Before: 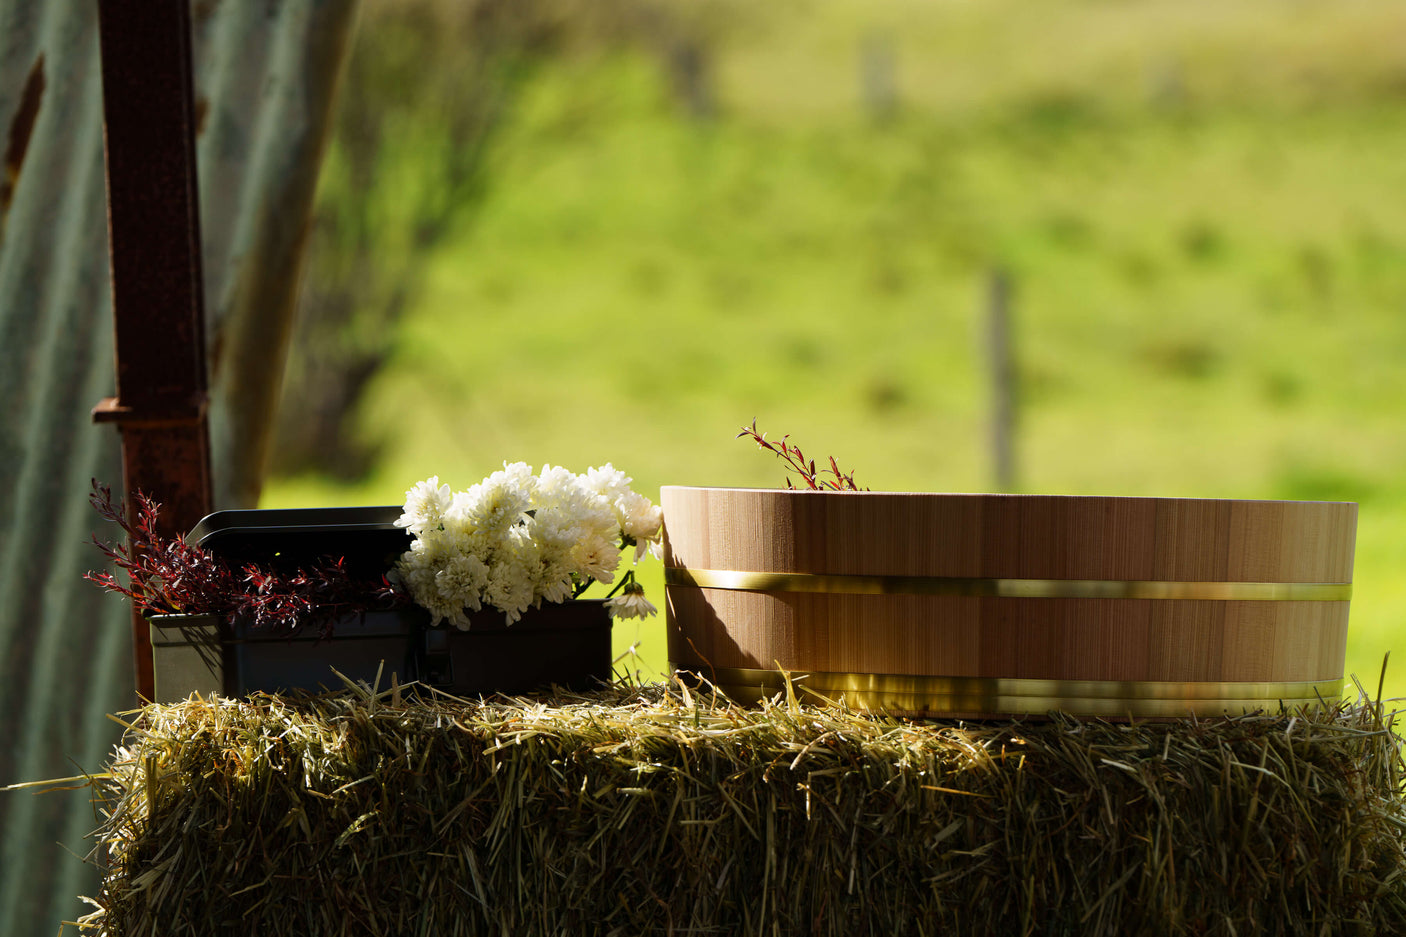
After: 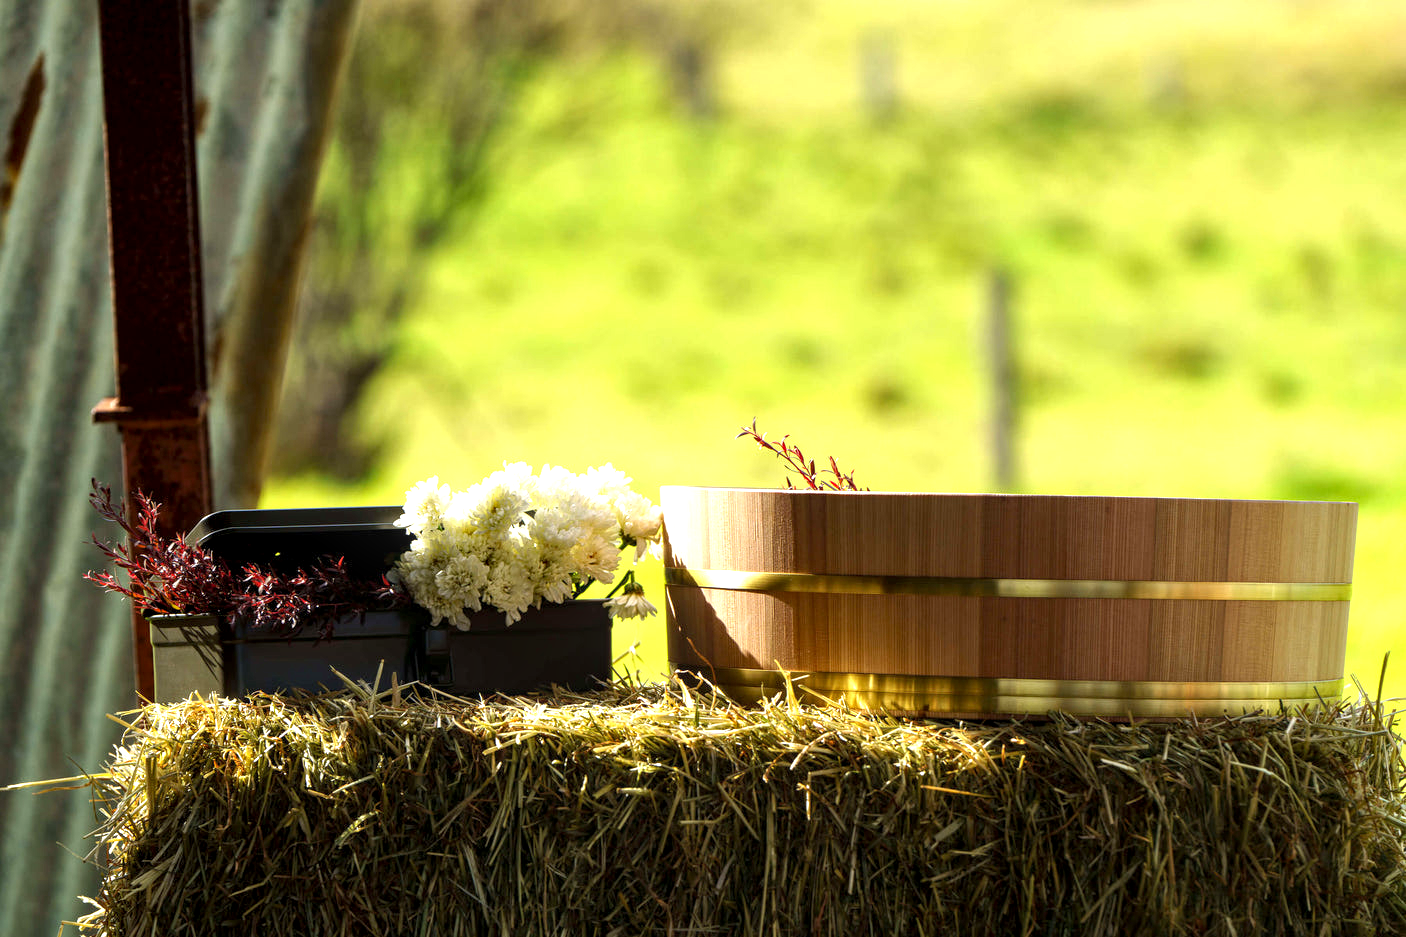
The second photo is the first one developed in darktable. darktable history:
local contrast: on, module defaults
exposure: black level correction 0.001, exposure 1 EV, compensate highlight preservation false
